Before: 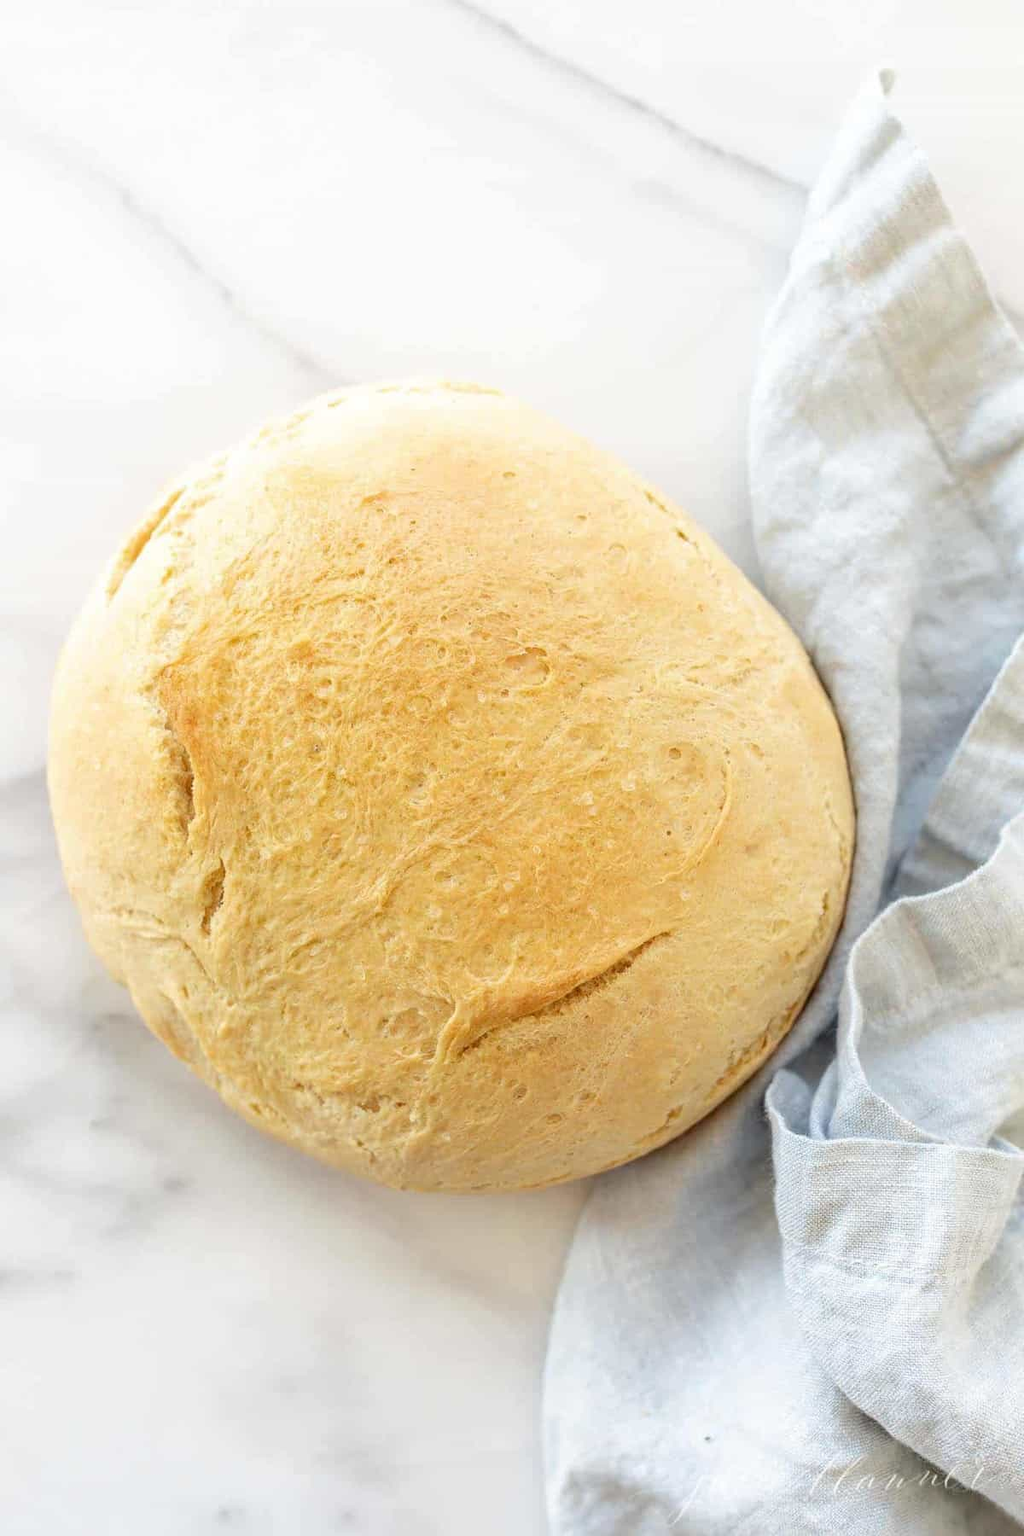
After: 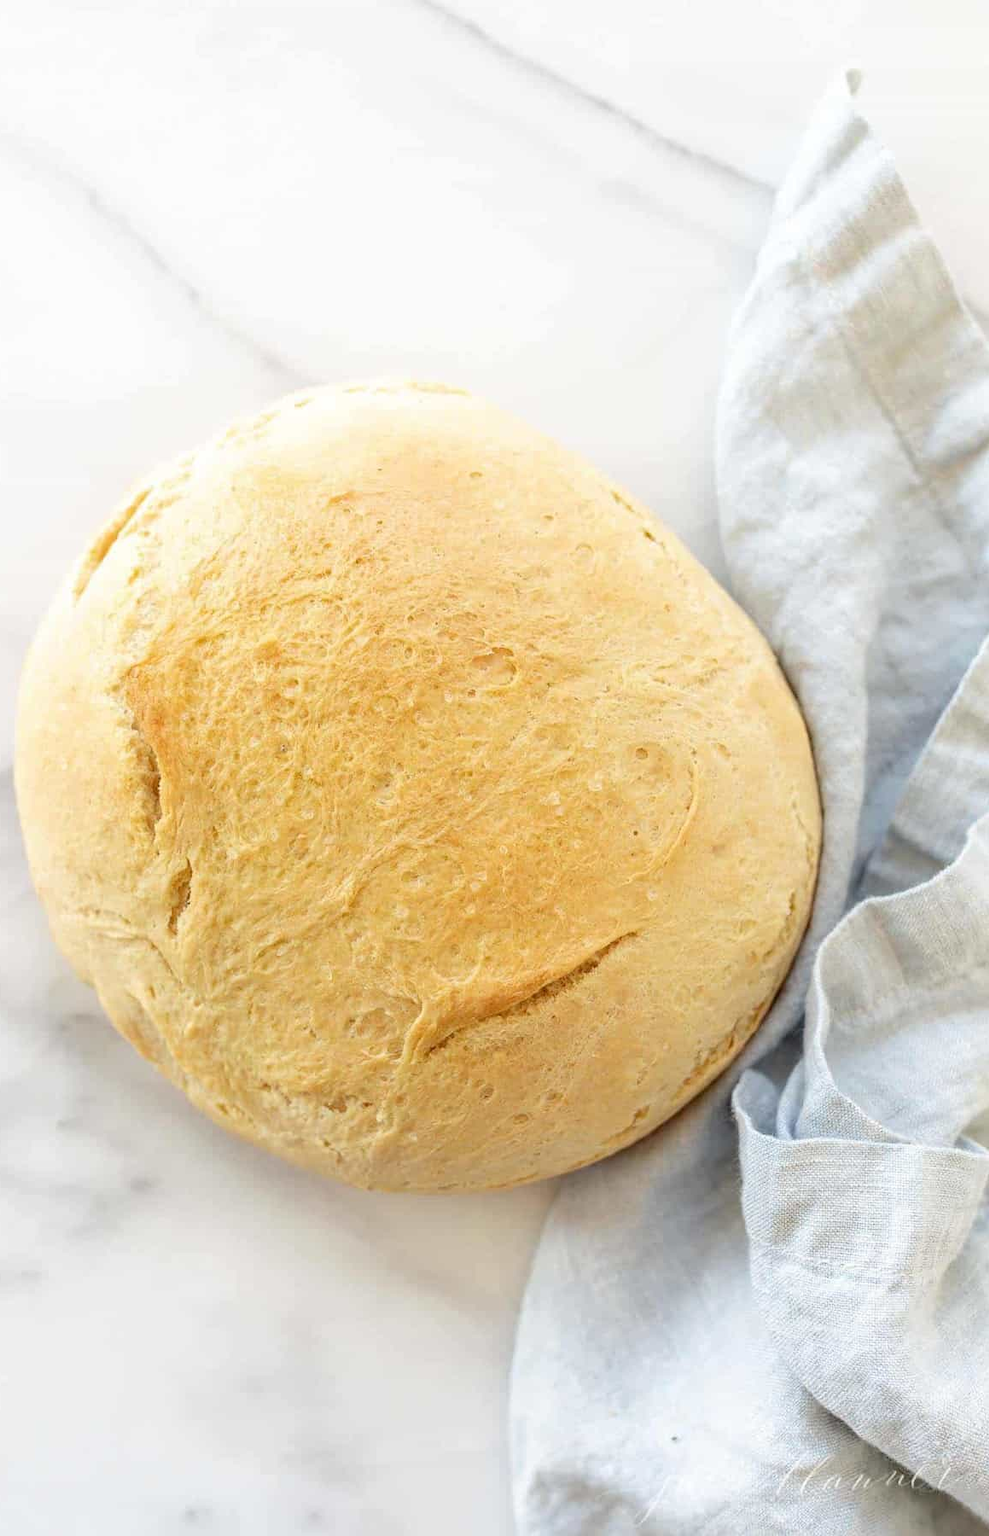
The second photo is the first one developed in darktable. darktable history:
crop and rotate: left 3.327%
